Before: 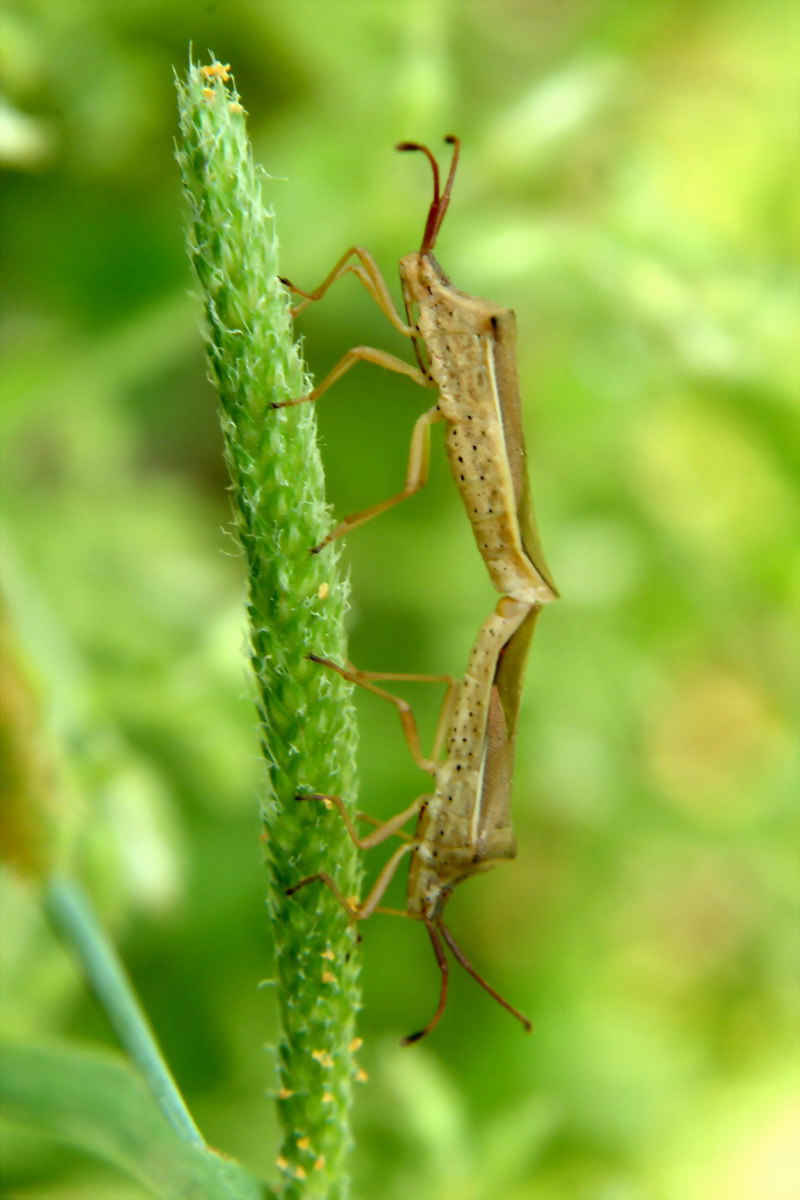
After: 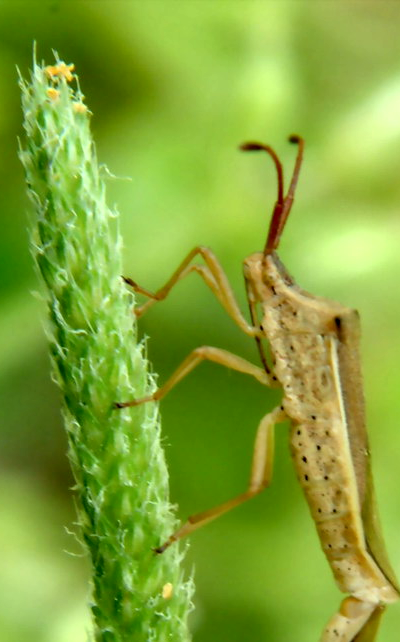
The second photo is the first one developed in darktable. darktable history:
local contrast: on, module defaults
crop: left 19.556%, right 30.401%, bottom 46.458%
